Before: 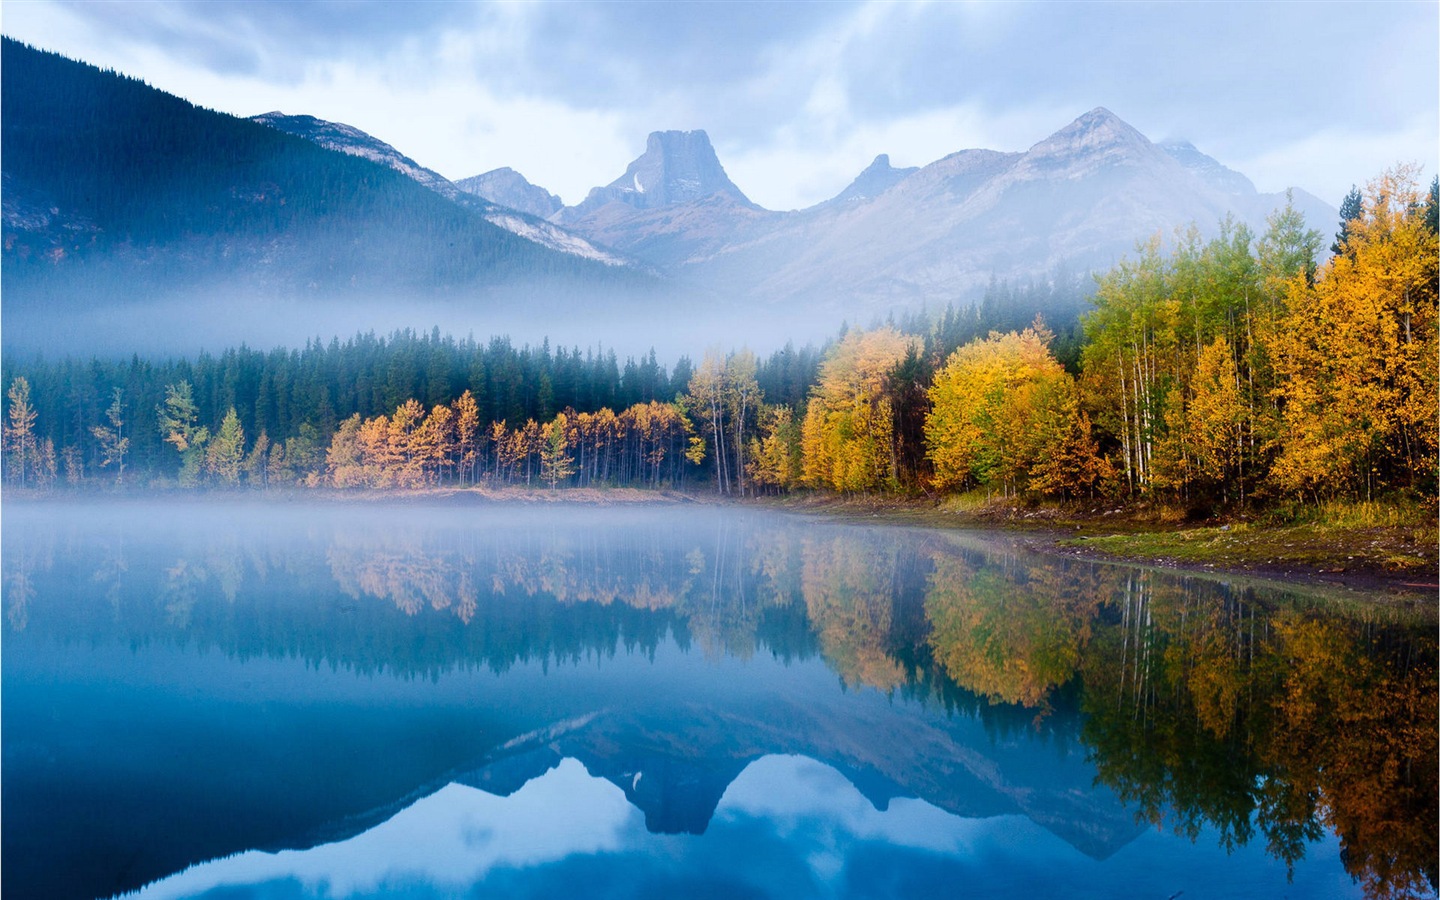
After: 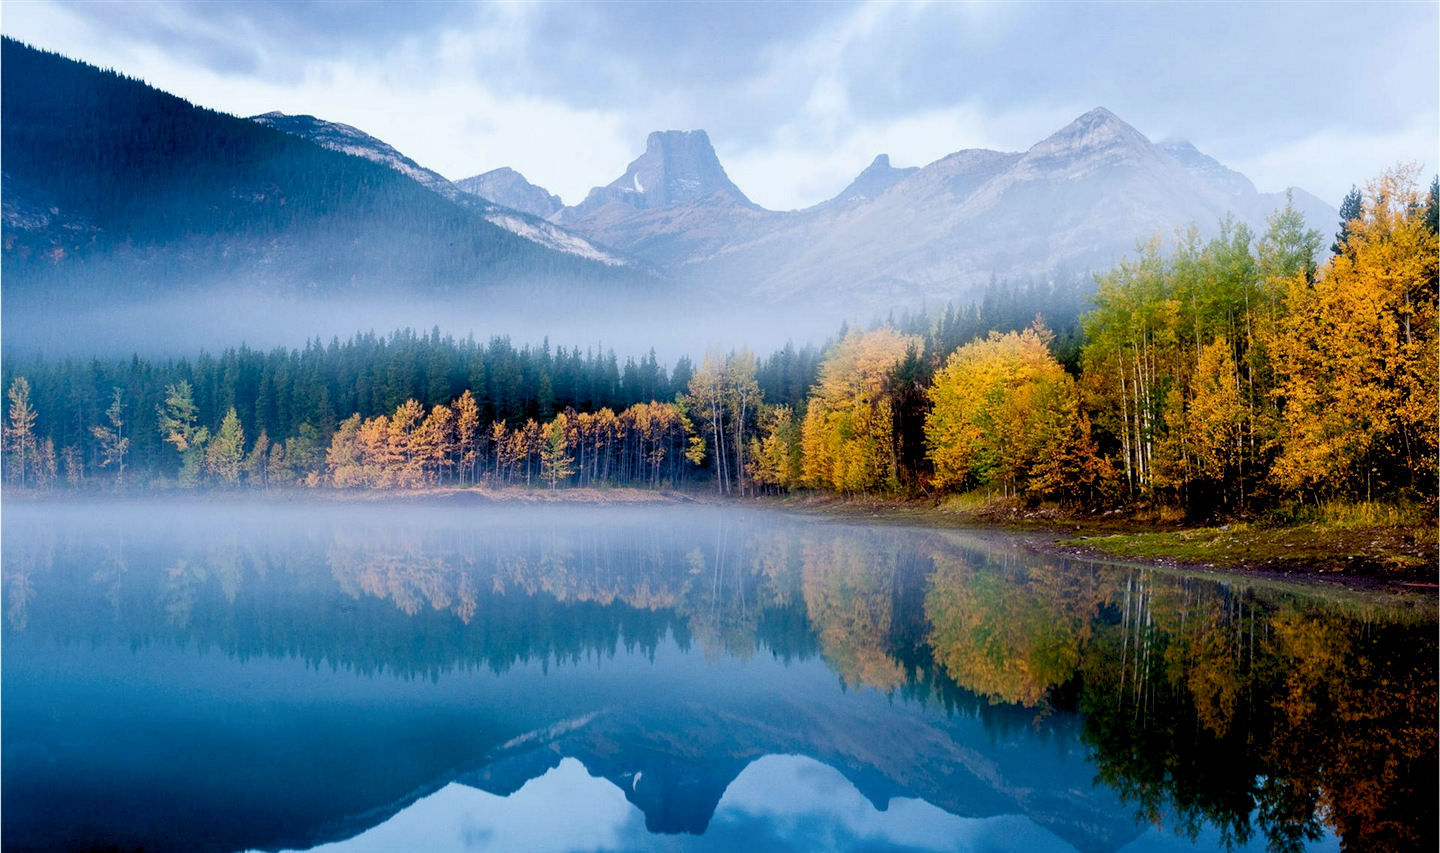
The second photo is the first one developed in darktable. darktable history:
color balance rgb: power › chroma 0.254%, power › hue 60.48°, global offset › luminance -1.444%, linear chroma grading › global chroma -15.555%, perceptual saturation grading › global saturation 14.548%
crop and rotate: top 0.001%, bottom 5.163%
